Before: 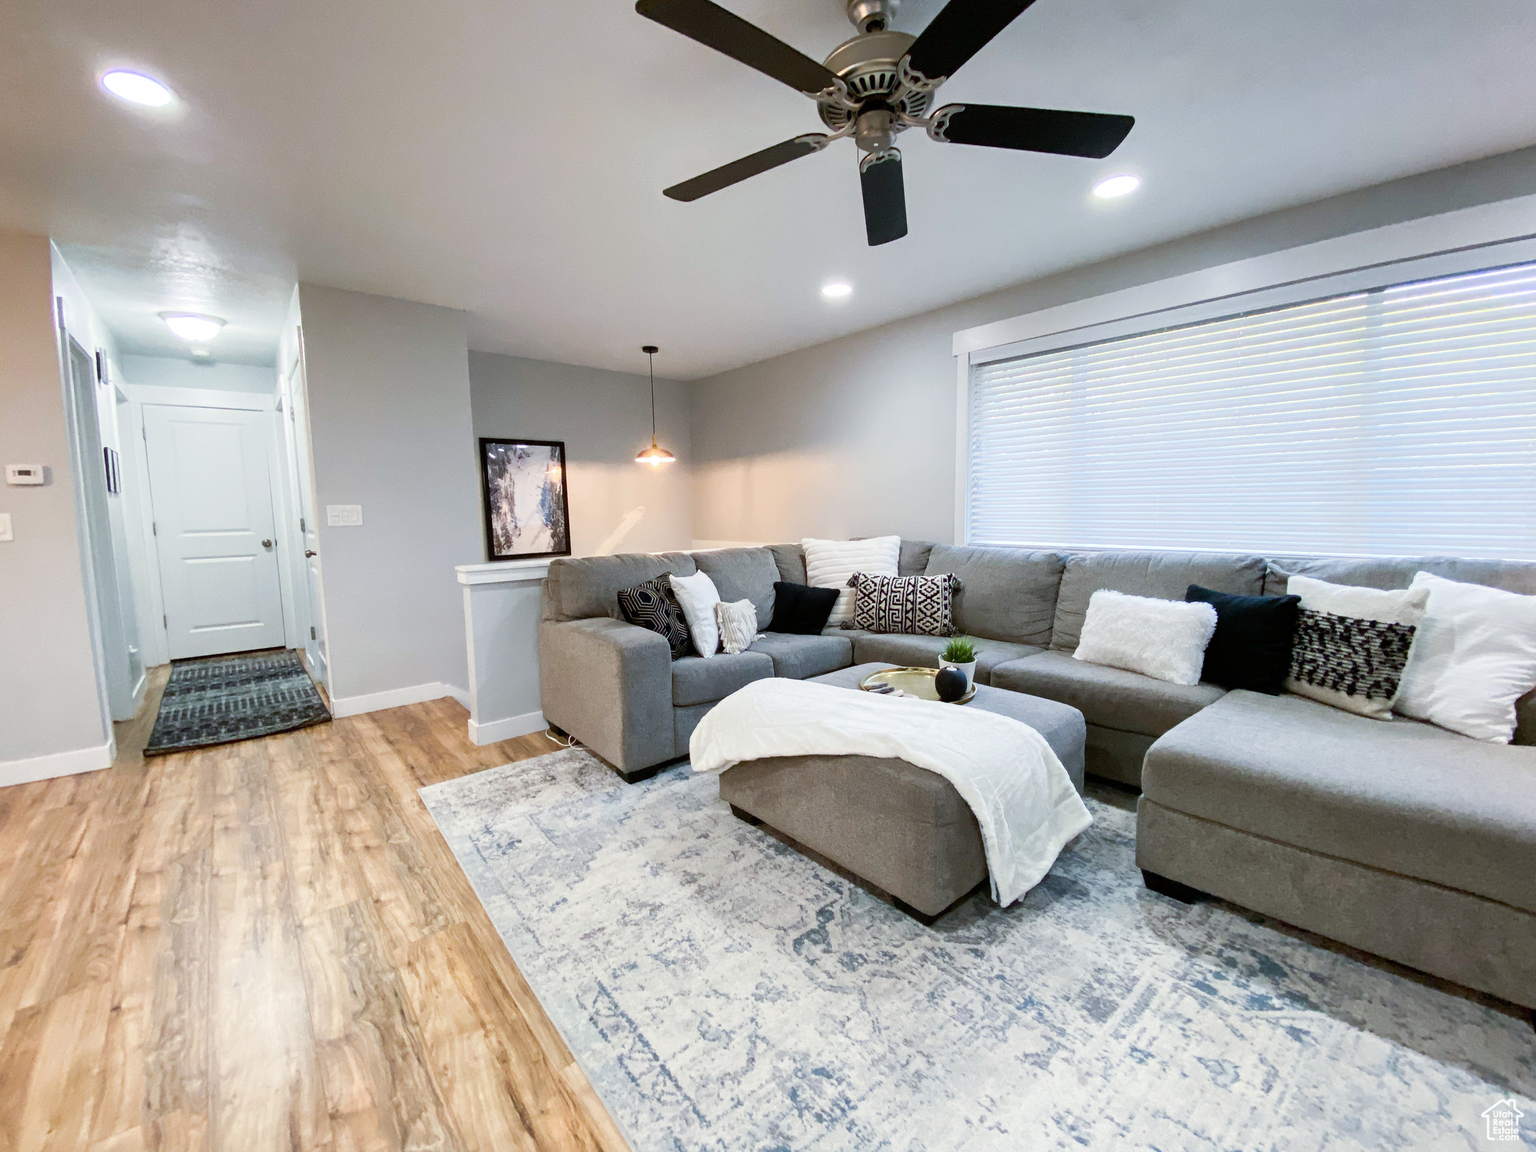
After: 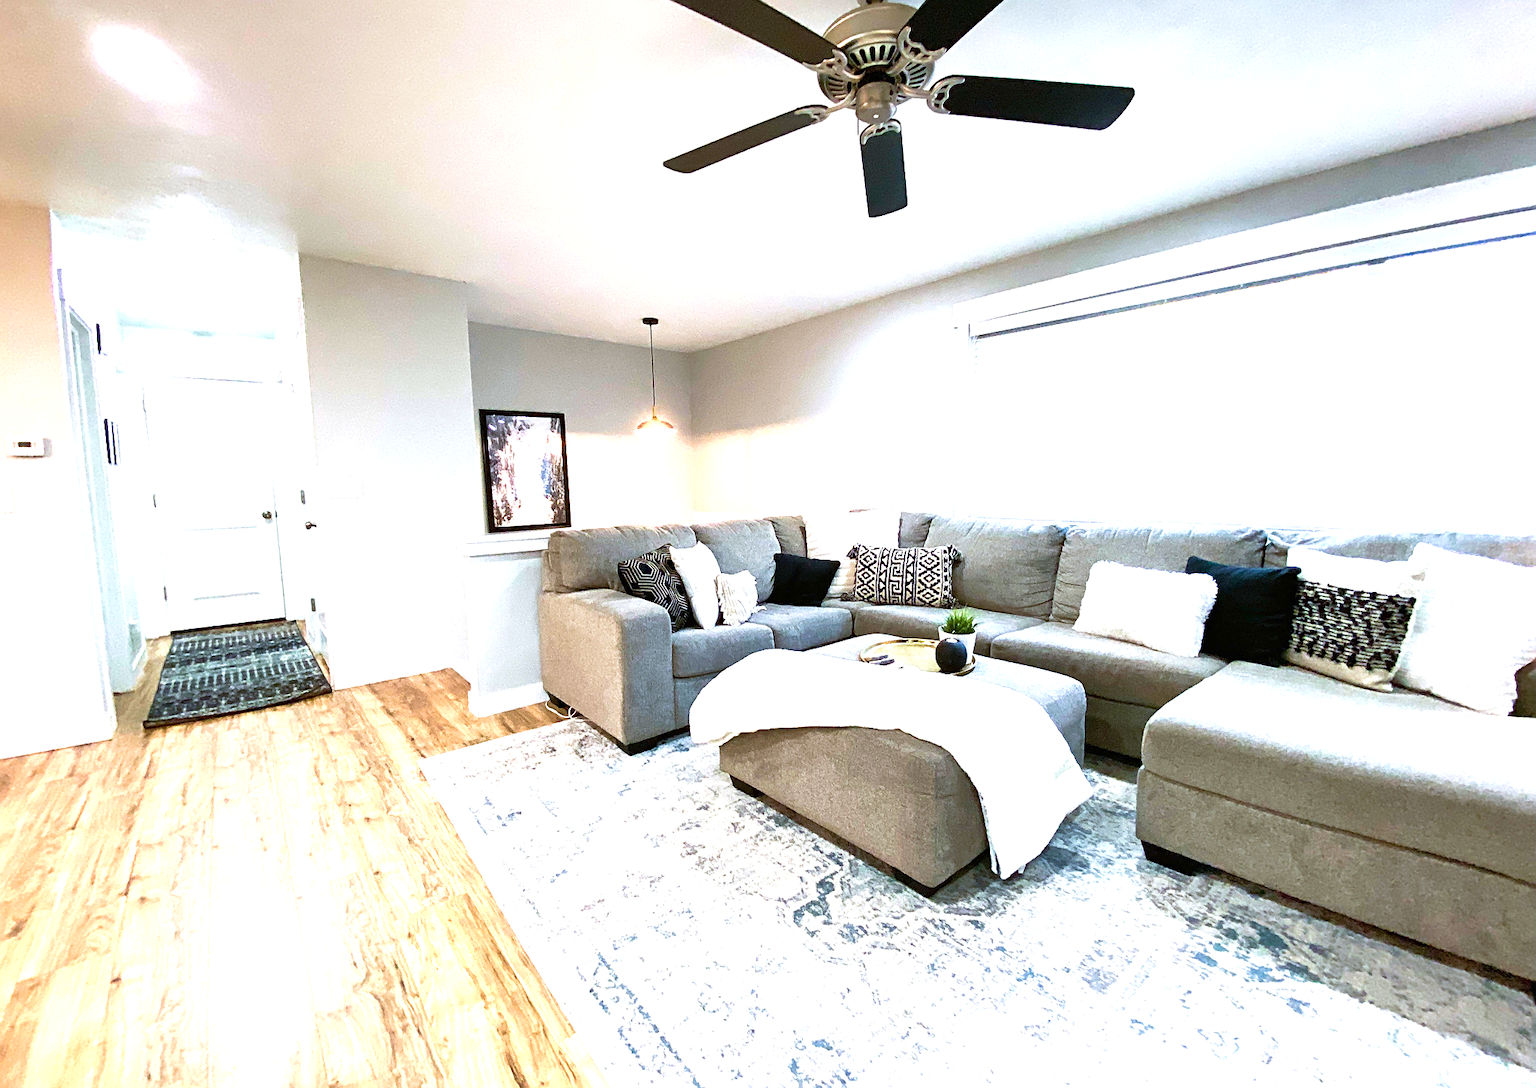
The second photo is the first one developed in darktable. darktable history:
crop and rotate: top 2.479%, bottom 3.018%
exposure: black level correction 0, exposure 1.2 EV, compensate exposure bias true, compensate highlight preservation false
shadows and highlights: shadows 75, highlights -25, soften with gaussian
sharpen: on, module defaults
velvia: strength 27%
